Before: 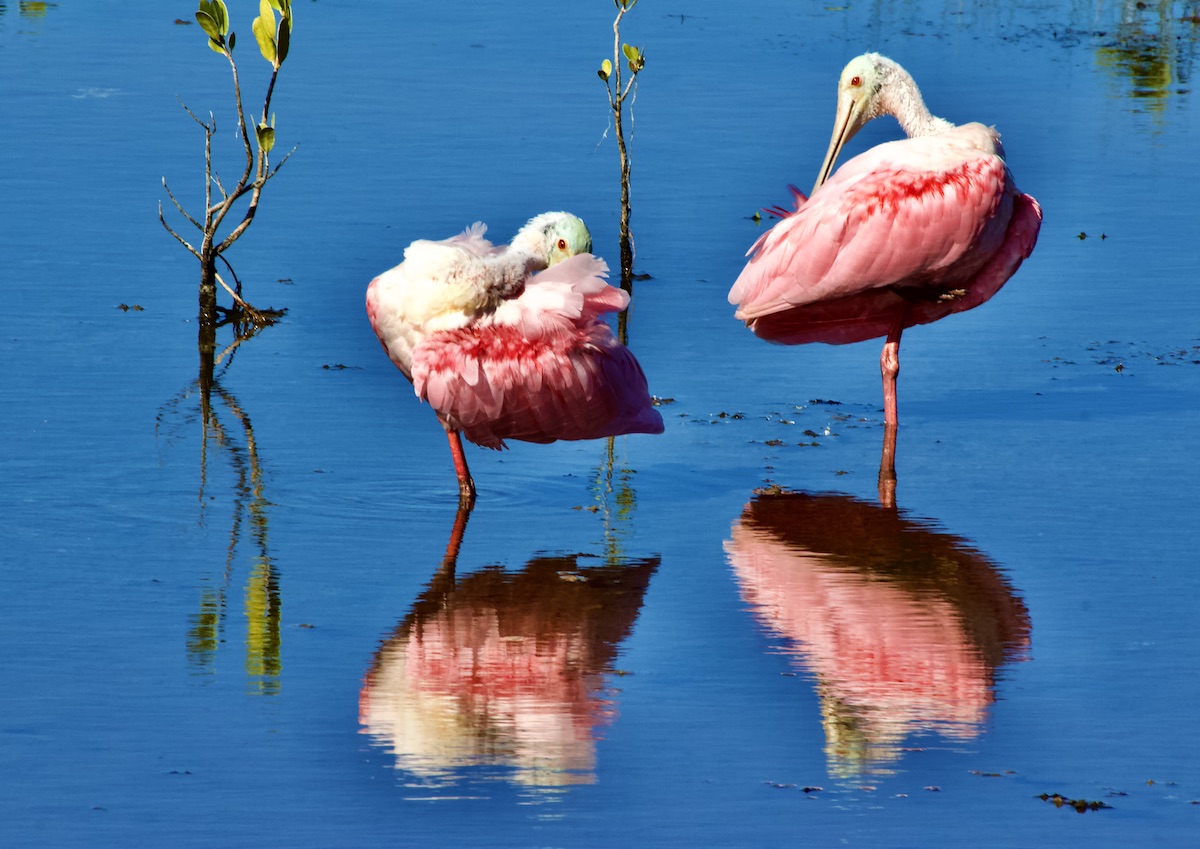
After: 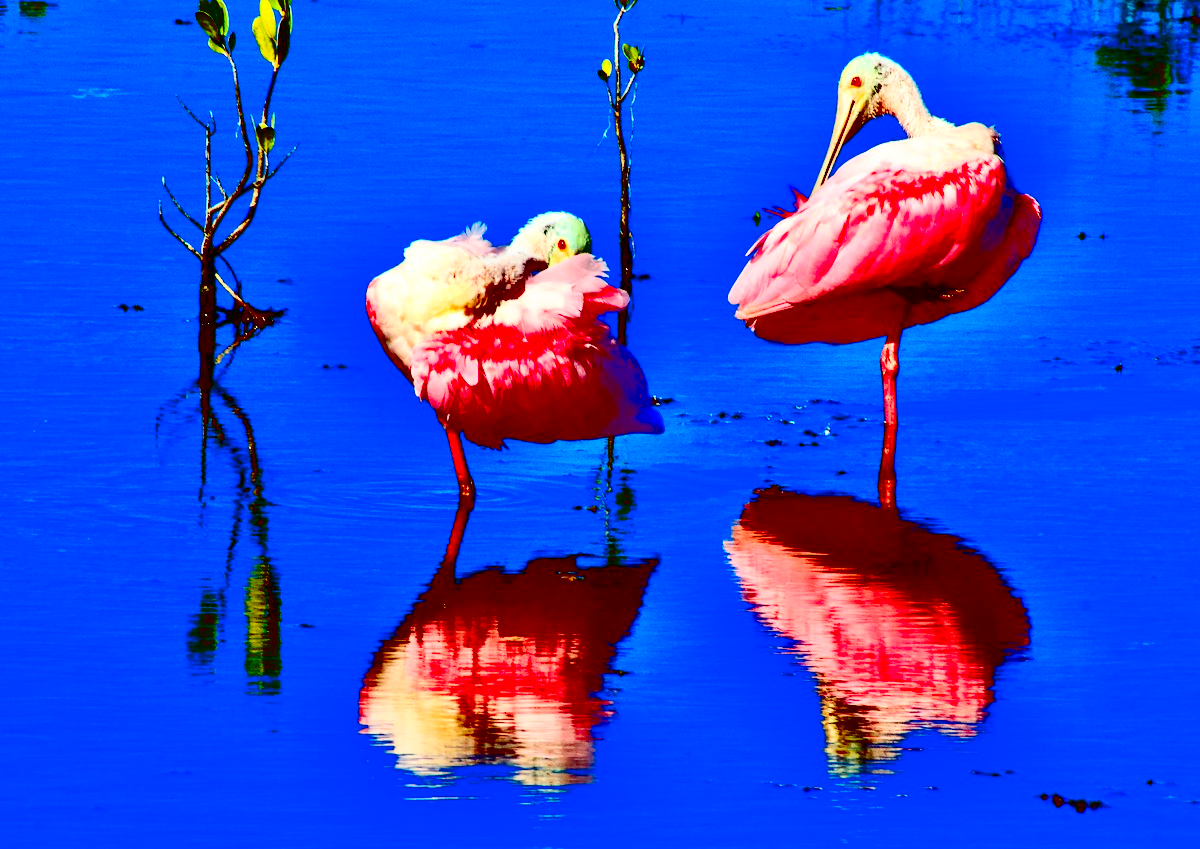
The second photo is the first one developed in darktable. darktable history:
contrast brightness saturation: contrast 0.77, brightness -1, saturation 1
tone curve: curves: ch0 [(0, 0) (0.004, 0.008) (0.077, 0.156) (0.169, 0.29) (0.774, 0.774) (1, 1)], color space Lab, linked channels, preserve colors none
